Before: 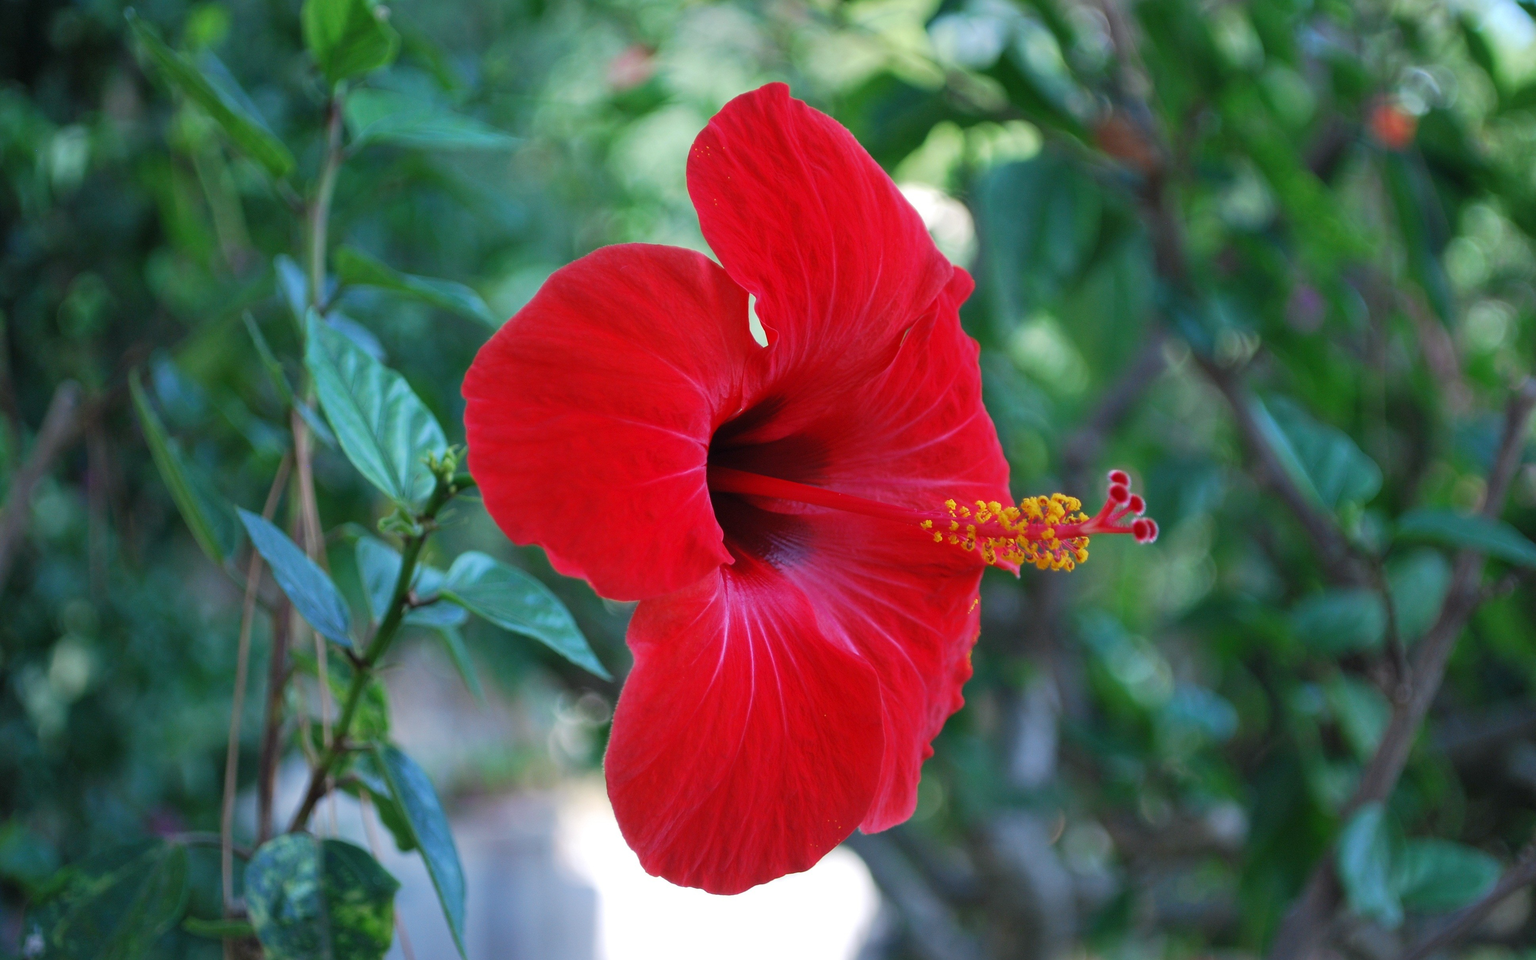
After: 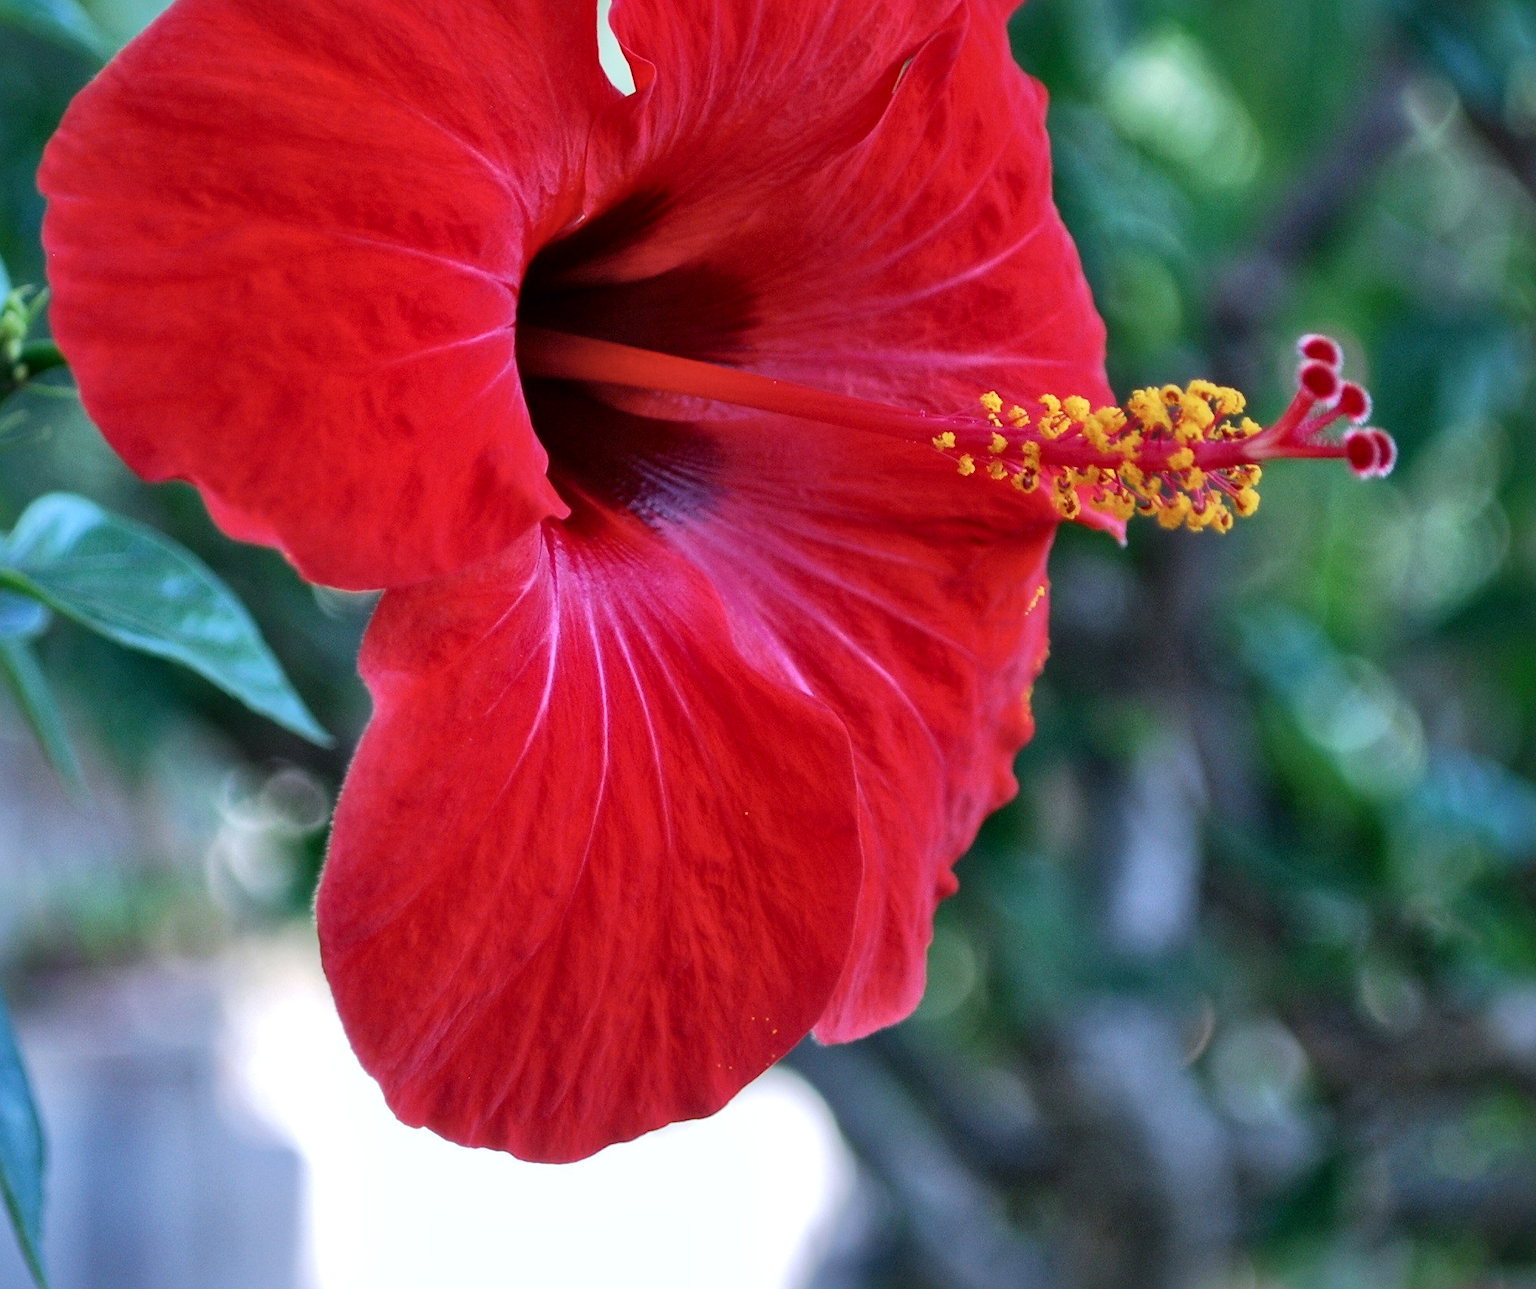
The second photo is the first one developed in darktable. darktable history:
color calibration: illuminant as shot in camera, x 0.358, y 0.373, temperature 4628.91 K
local contrast: mode bilateral grid, contrast 21, coarseness 51, detail 173%, midtone range 0.2
crop and rotate: left 28.828%, top 31.095%, right 19.857%
